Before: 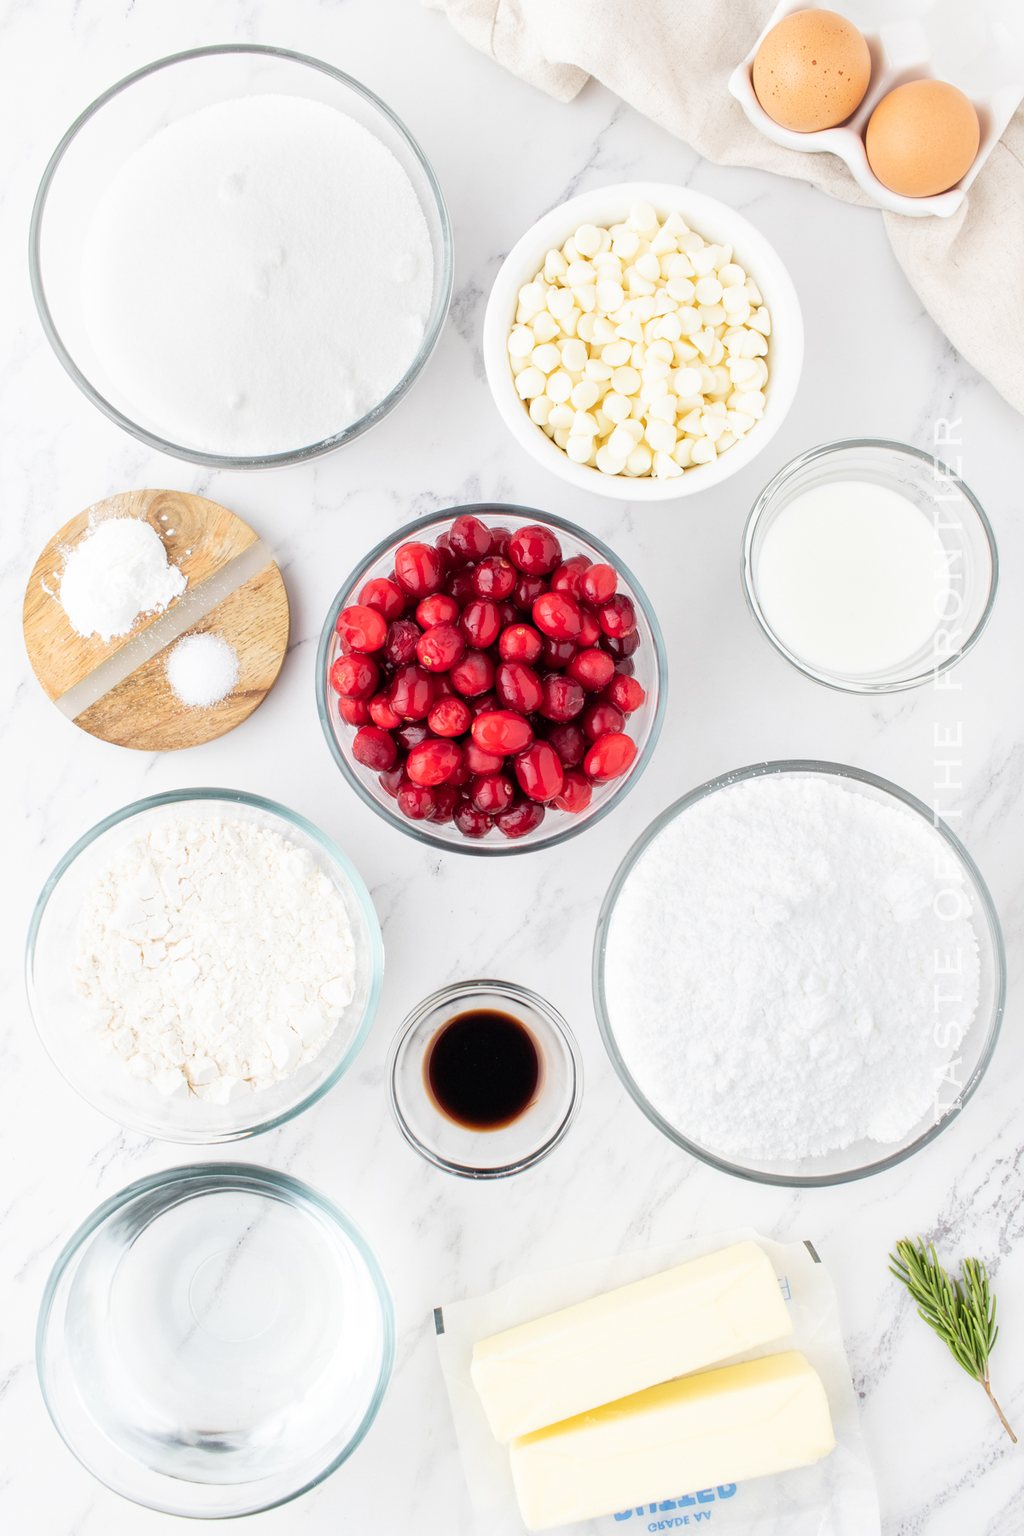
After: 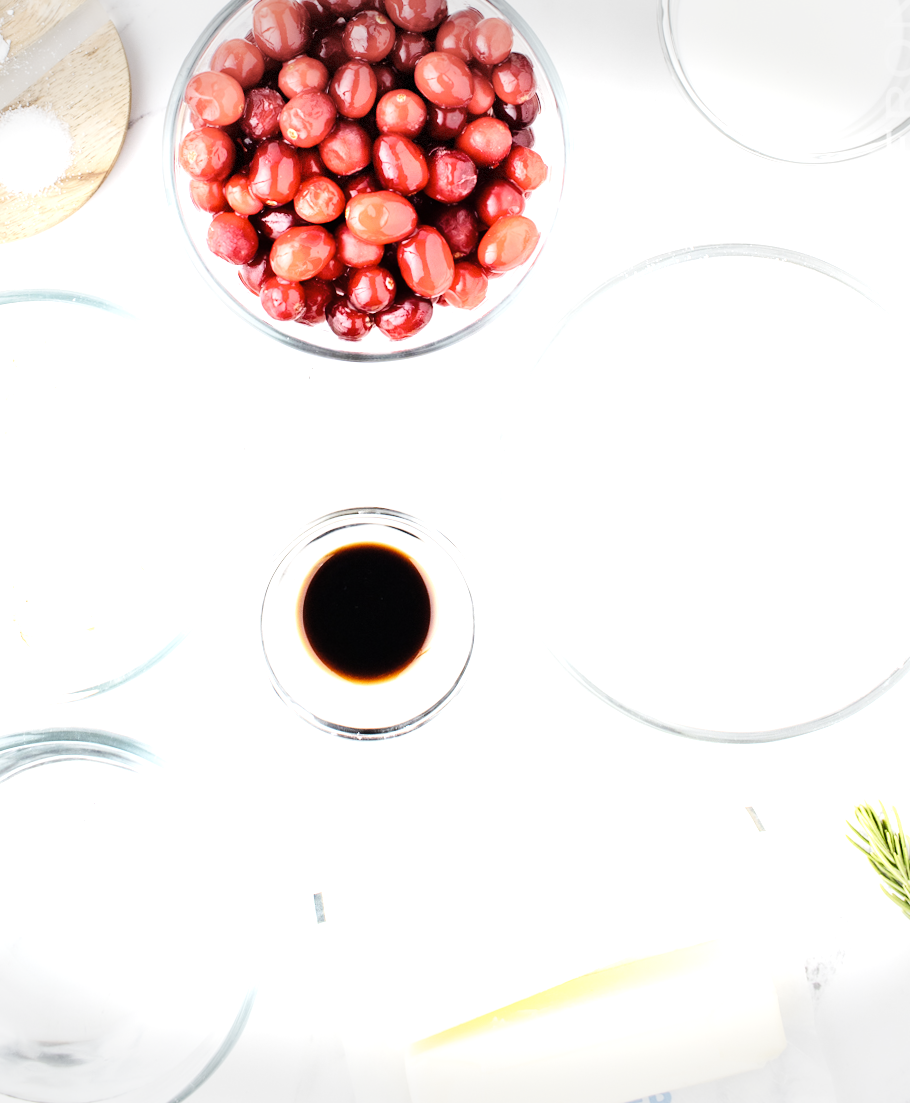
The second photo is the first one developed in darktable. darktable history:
tone equalizer: -8 EV -0.75 EV, -7 EV -0.7 EV, -6 EV -0.6 EV, -5 EV -0.4 EV, -3 EV 0.4 EV, -2 EV 0.6 EV, -1 EV 0.7 EV, +0 EV 0.75 EV, edges refinement/feathering 500, mask exposure compensation -1.57 EV, preserve details no
rotate and perspective: rotation -1°, crop left 0.011, crop right 0.989, crop top 0.025, crop bottom 0.975
crop and rotate: left 17.299%, top 35.115%, right 7.015%, bottom 1.024%
base curve: curves: ch0 [(0, 0) (0.032, 0.025) (0.121, 0.166) (0.206, 0.329) (0.605, 0.79) (1, 1)], preserve colors none
exposure: black level correction 0, exposure 0.7 EV, compensate exposure bias true, compensate highlight preservation false
vignetting: fall-off start 100%, brightness -0.406, saturation -0.3, width/height ratio 1.324, dithering 8-bit output, unbound false
color contrast: green-magenta contrast 0.81
